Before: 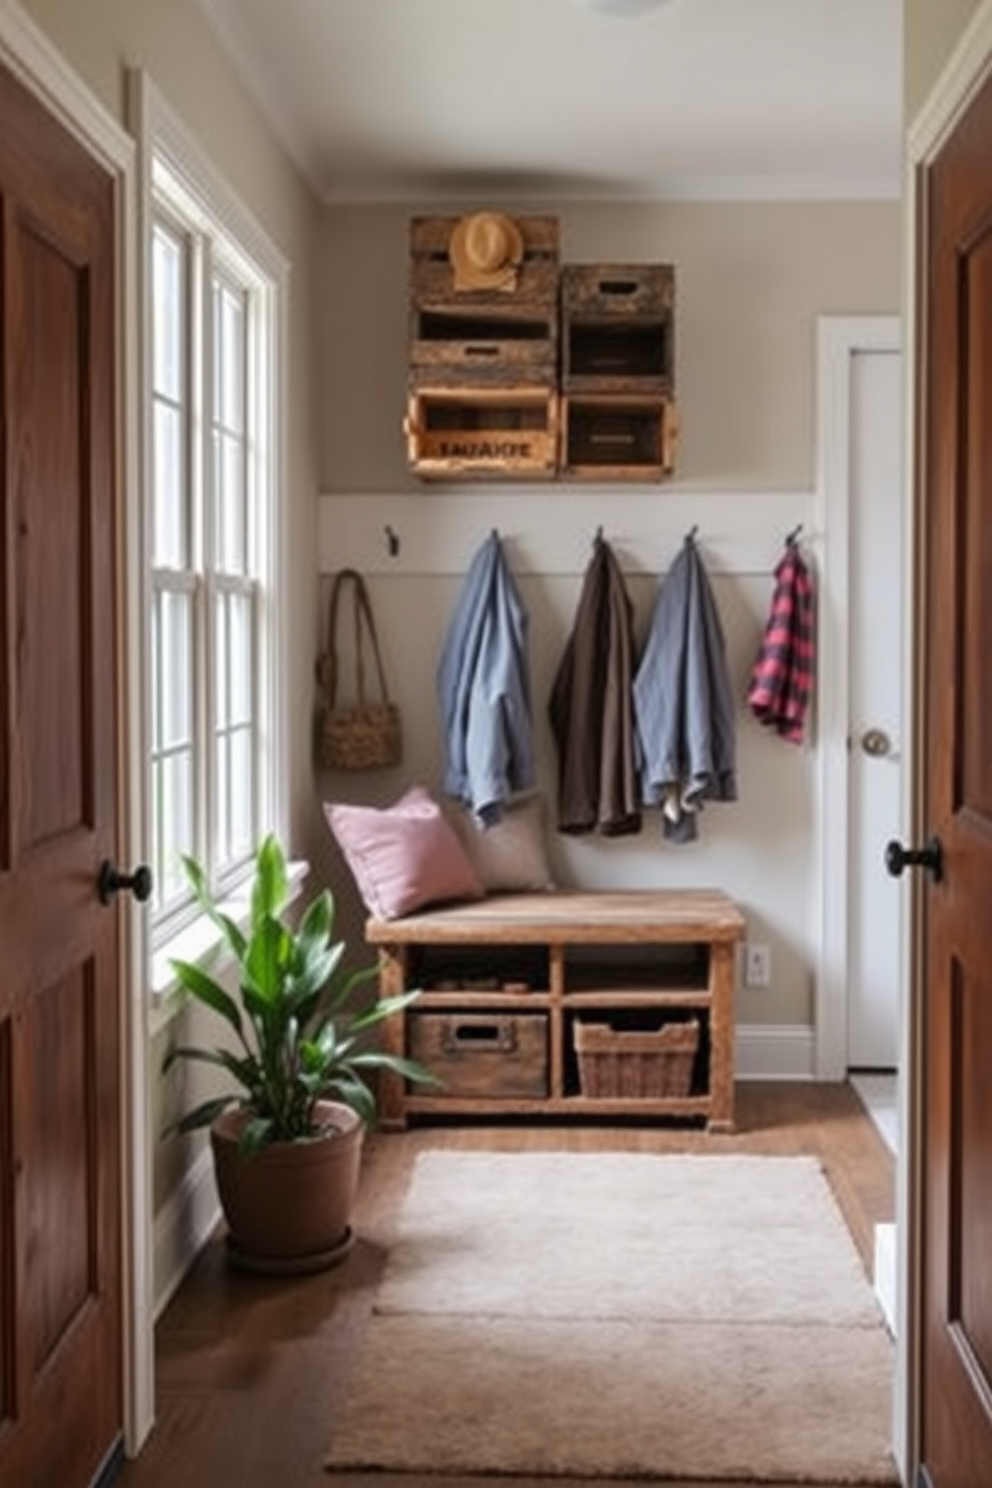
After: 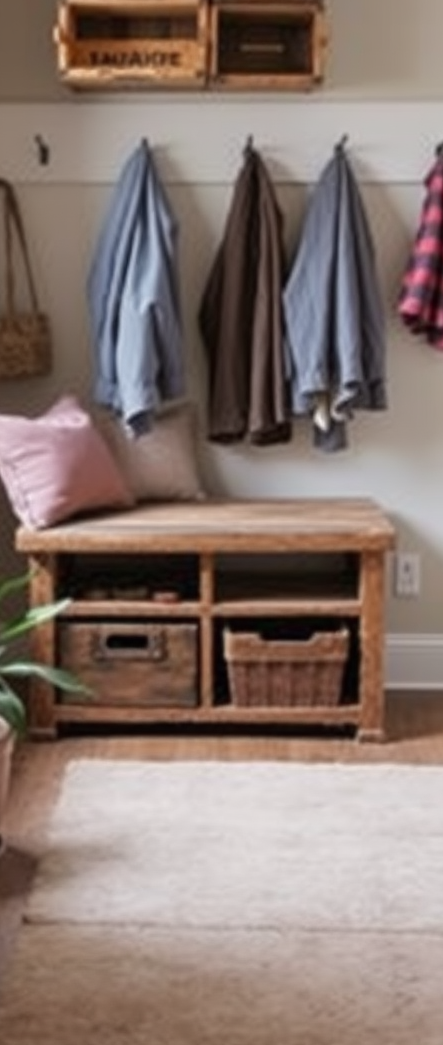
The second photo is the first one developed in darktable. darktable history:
exposure: exposure 0 EV, compensate highlight preservation false
crop: left 35.284%, top 26.316%, right 20.02%, bottom 3.399%
